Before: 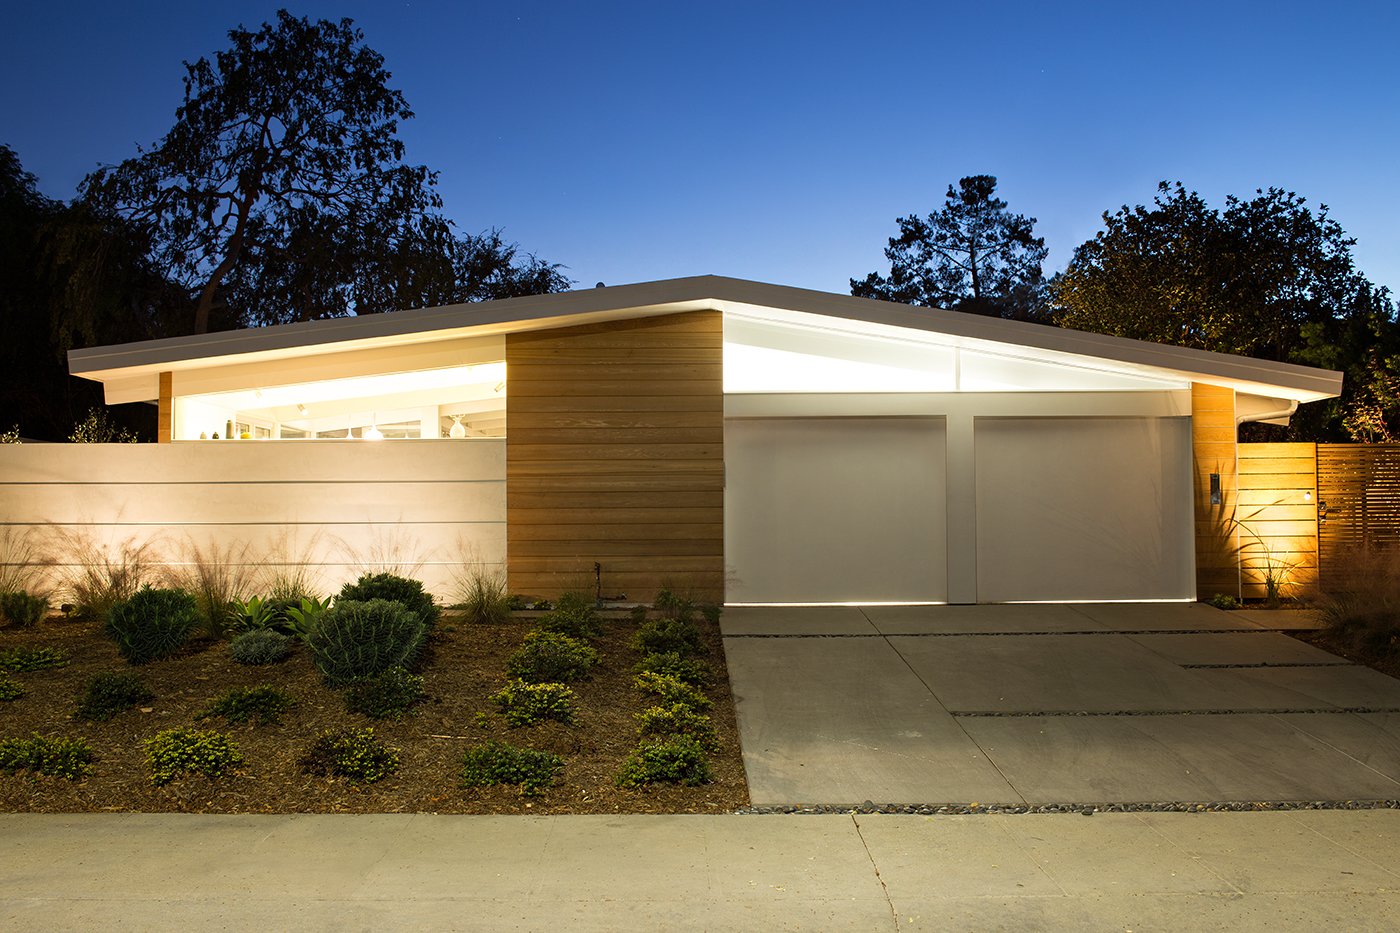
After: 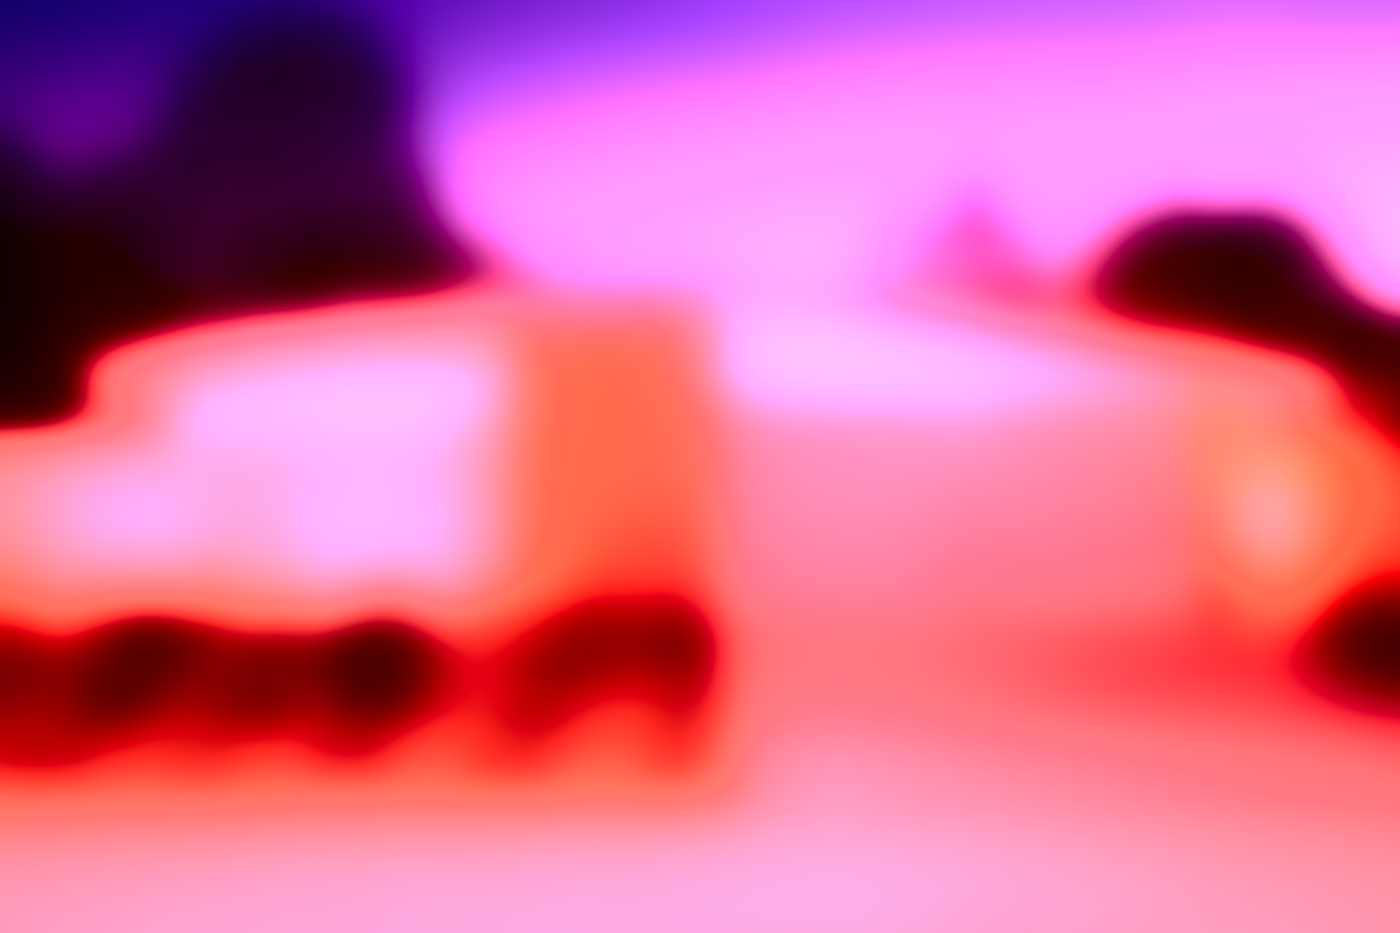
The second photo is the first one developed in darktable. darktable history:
lowpass: radius 31.92, contrast 1.72, brightness -0.98, saturation 0.94
white balance: red 4.26, blue 1.802
